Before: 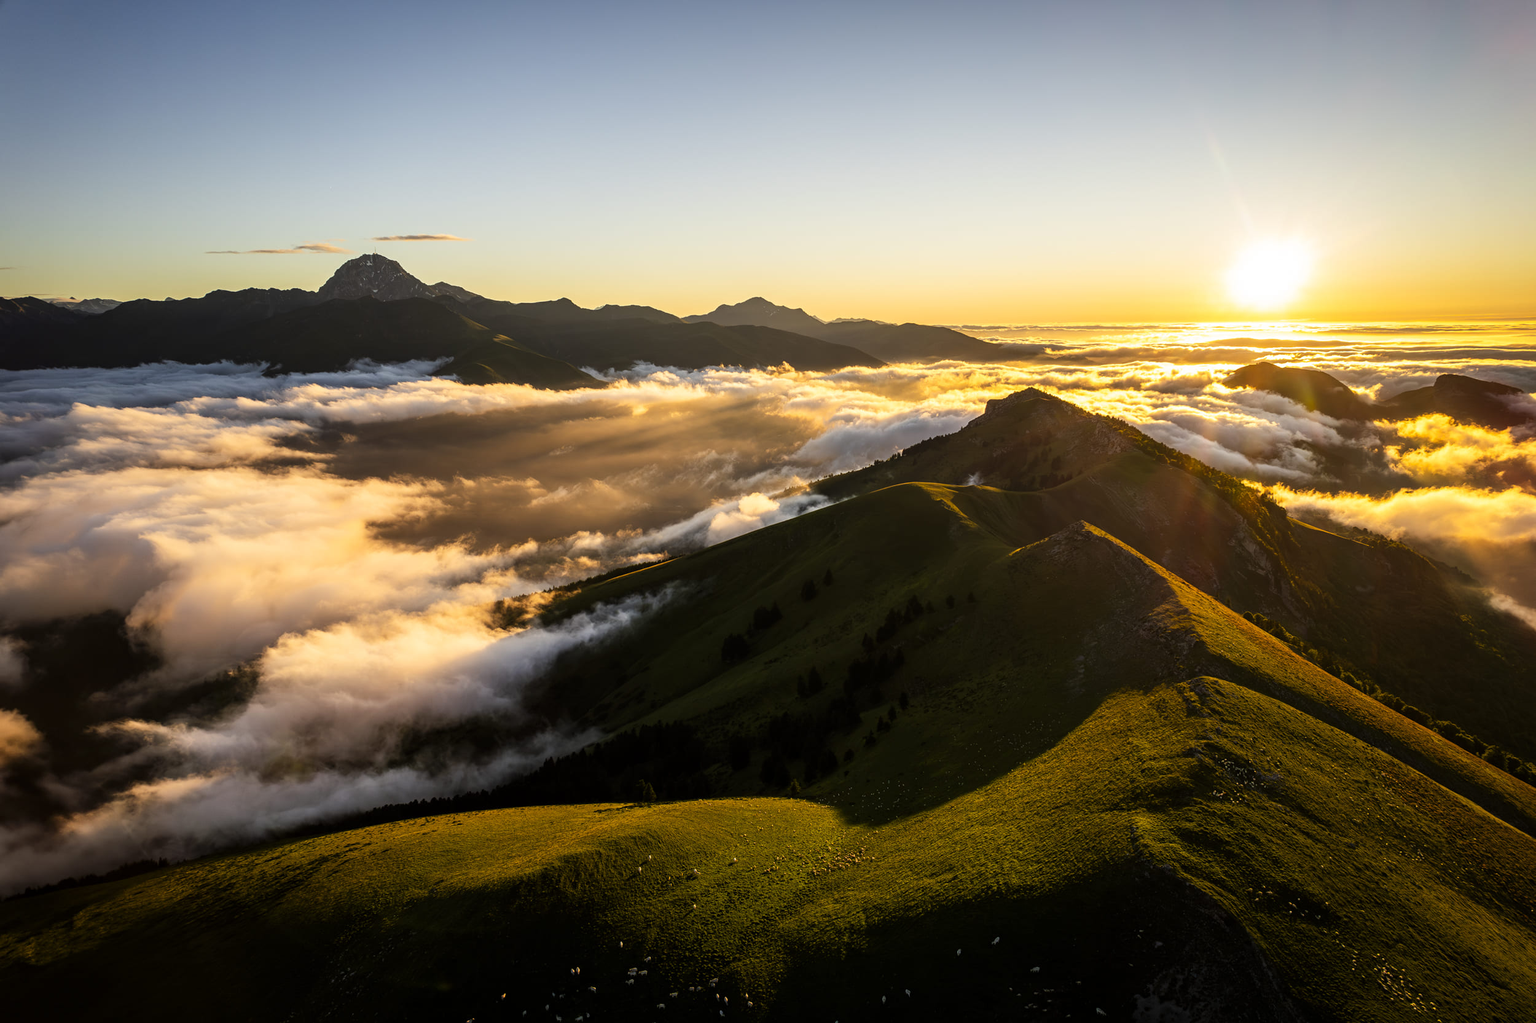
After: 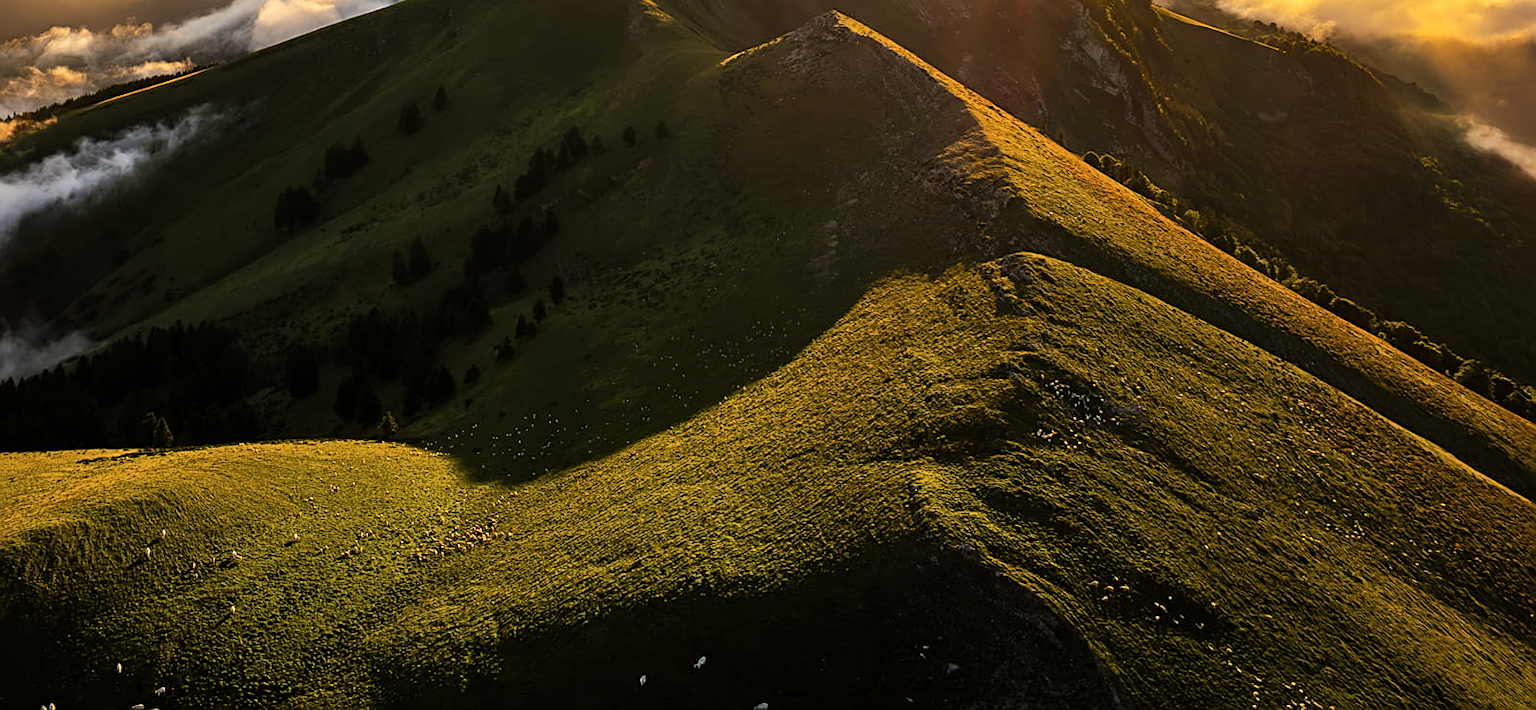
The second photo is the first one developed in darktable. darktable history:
grain: coarseness 0.81 ISO, strength 1.34%, mid-tones bias 0%
crop and rotate: left 35.509%, top 50.238%, bottom 4.934%
sharpen: on, module defaults
shadows and highlights: radius 118.69, shadows 42.21, highlights -61.56, soften with gaussian
